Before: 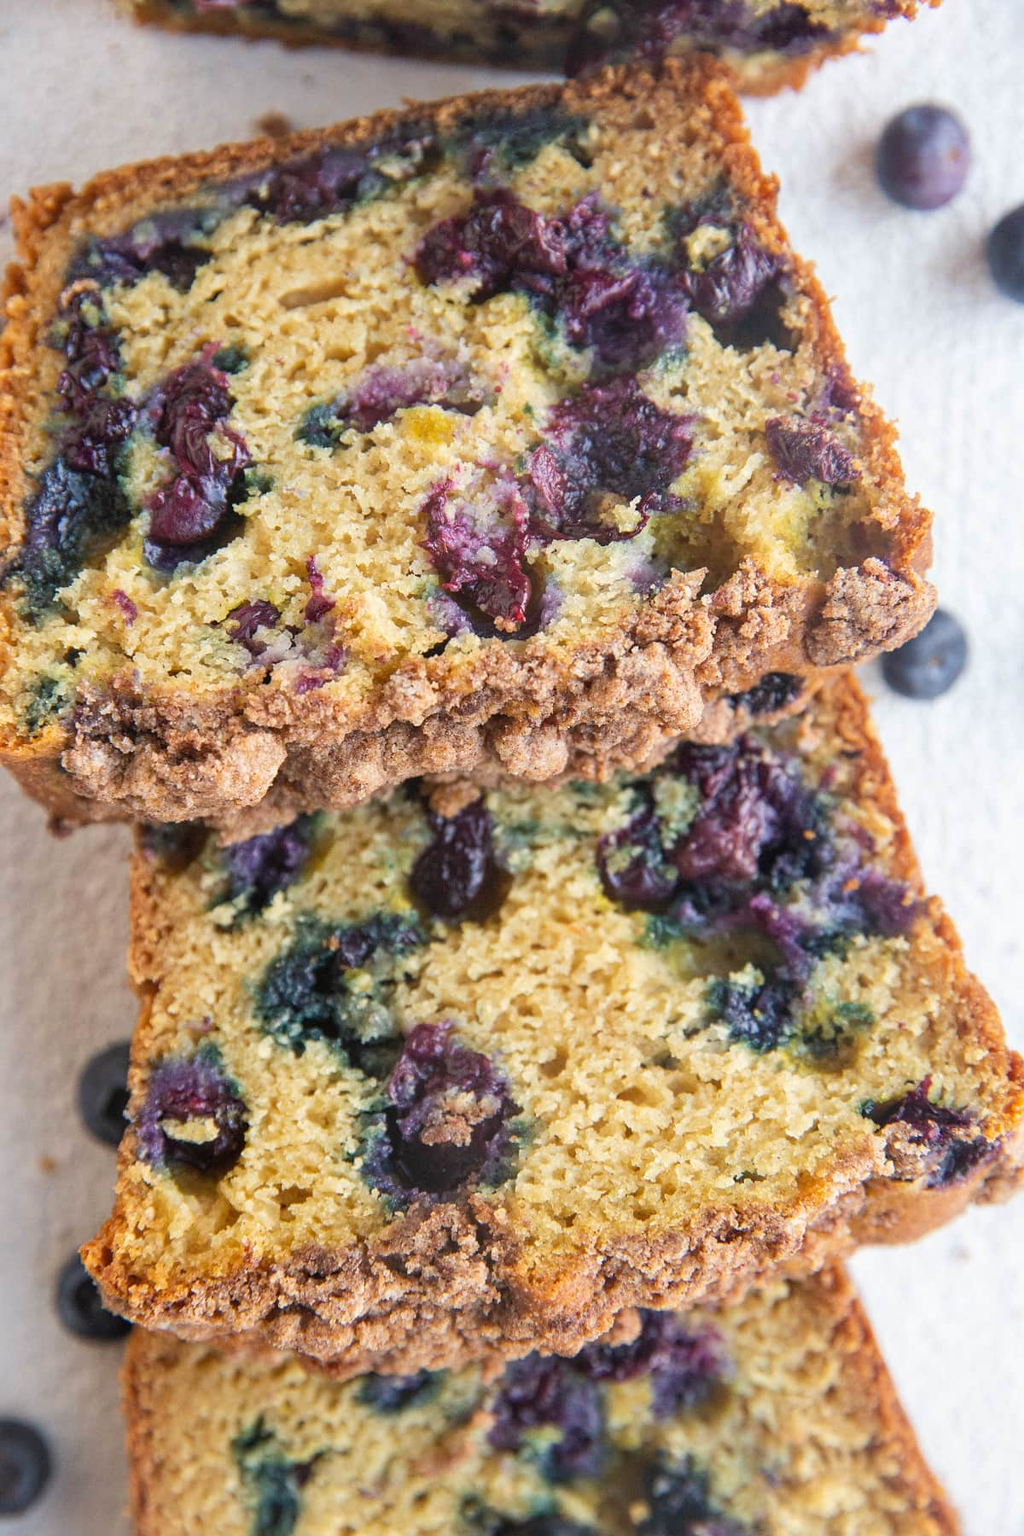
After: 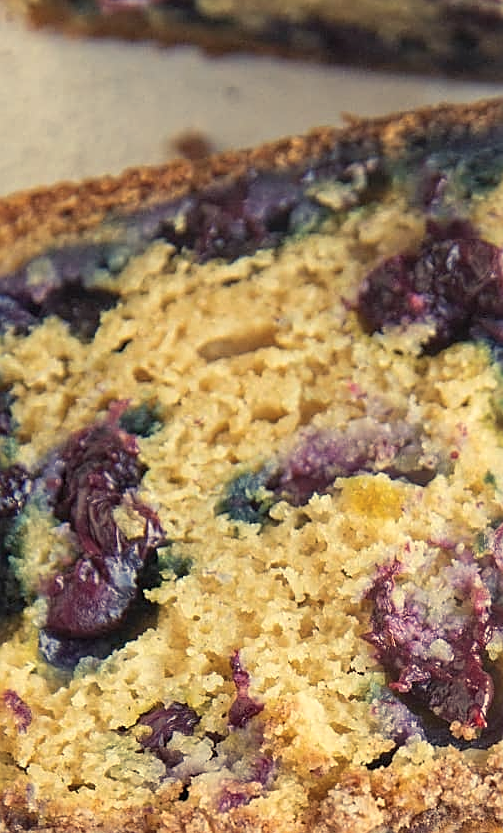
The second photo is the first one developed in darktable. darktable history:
color balance rgb: shadows lift › chroma 2%, shadows lift › hue 263°, highlights gain › chroma 8%, highlights gain › hue 84°, linear chroma grading › global chroma -15%, saturation formula JzAzBz (2021)
sharpen: on, module defaults
crop and rotate: left 10.817%, top 0.062%, right 47.194%, bottom 53.626%
